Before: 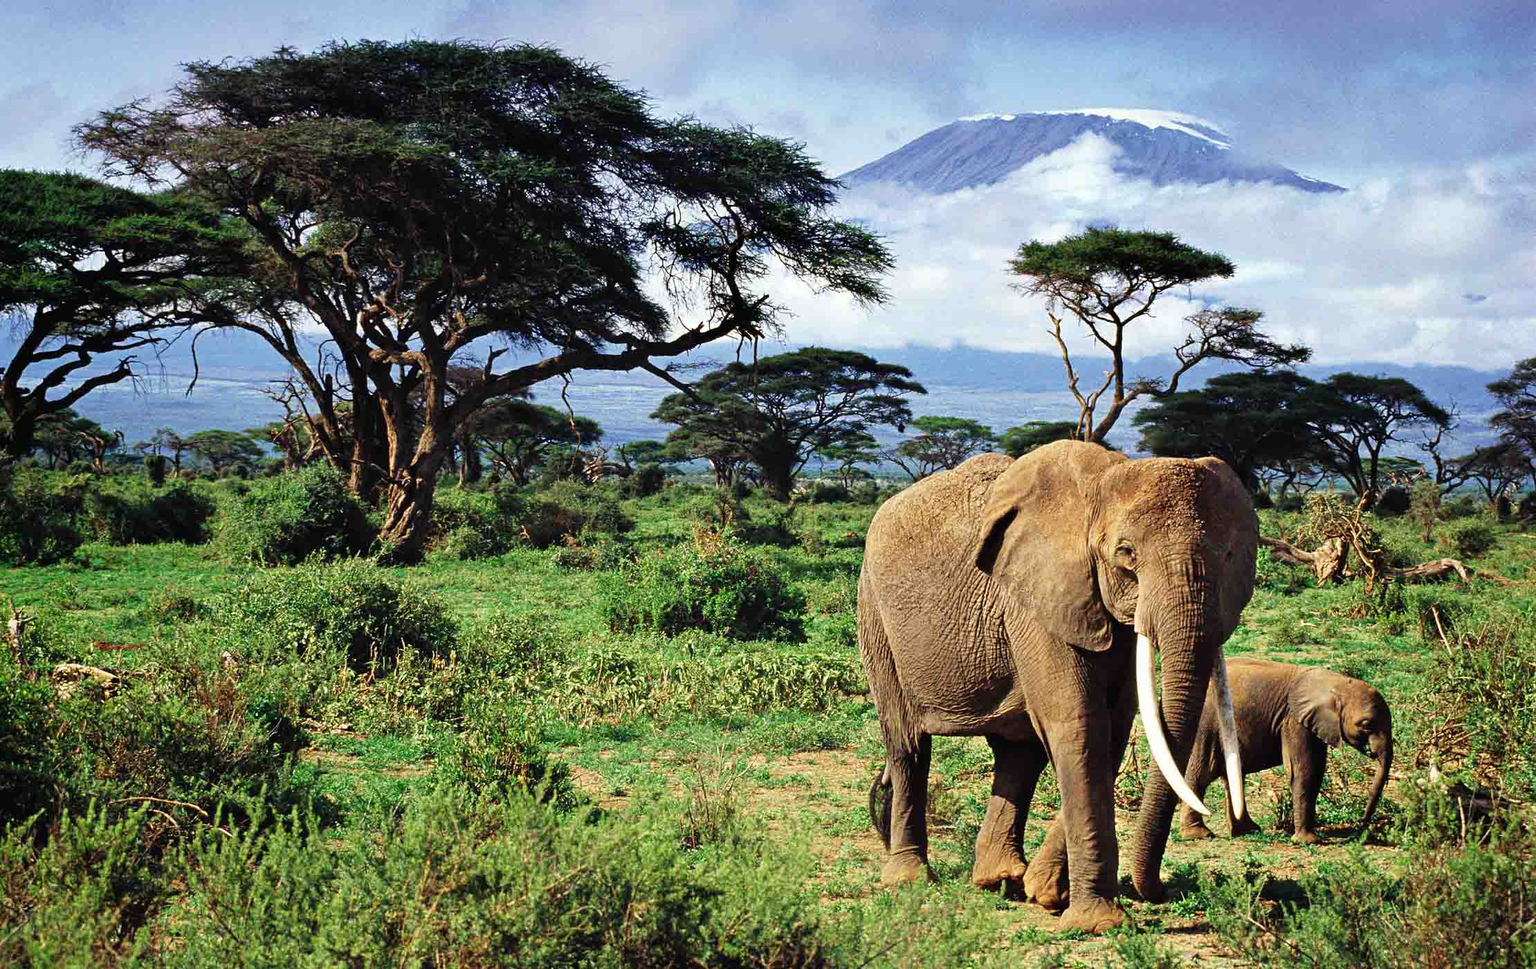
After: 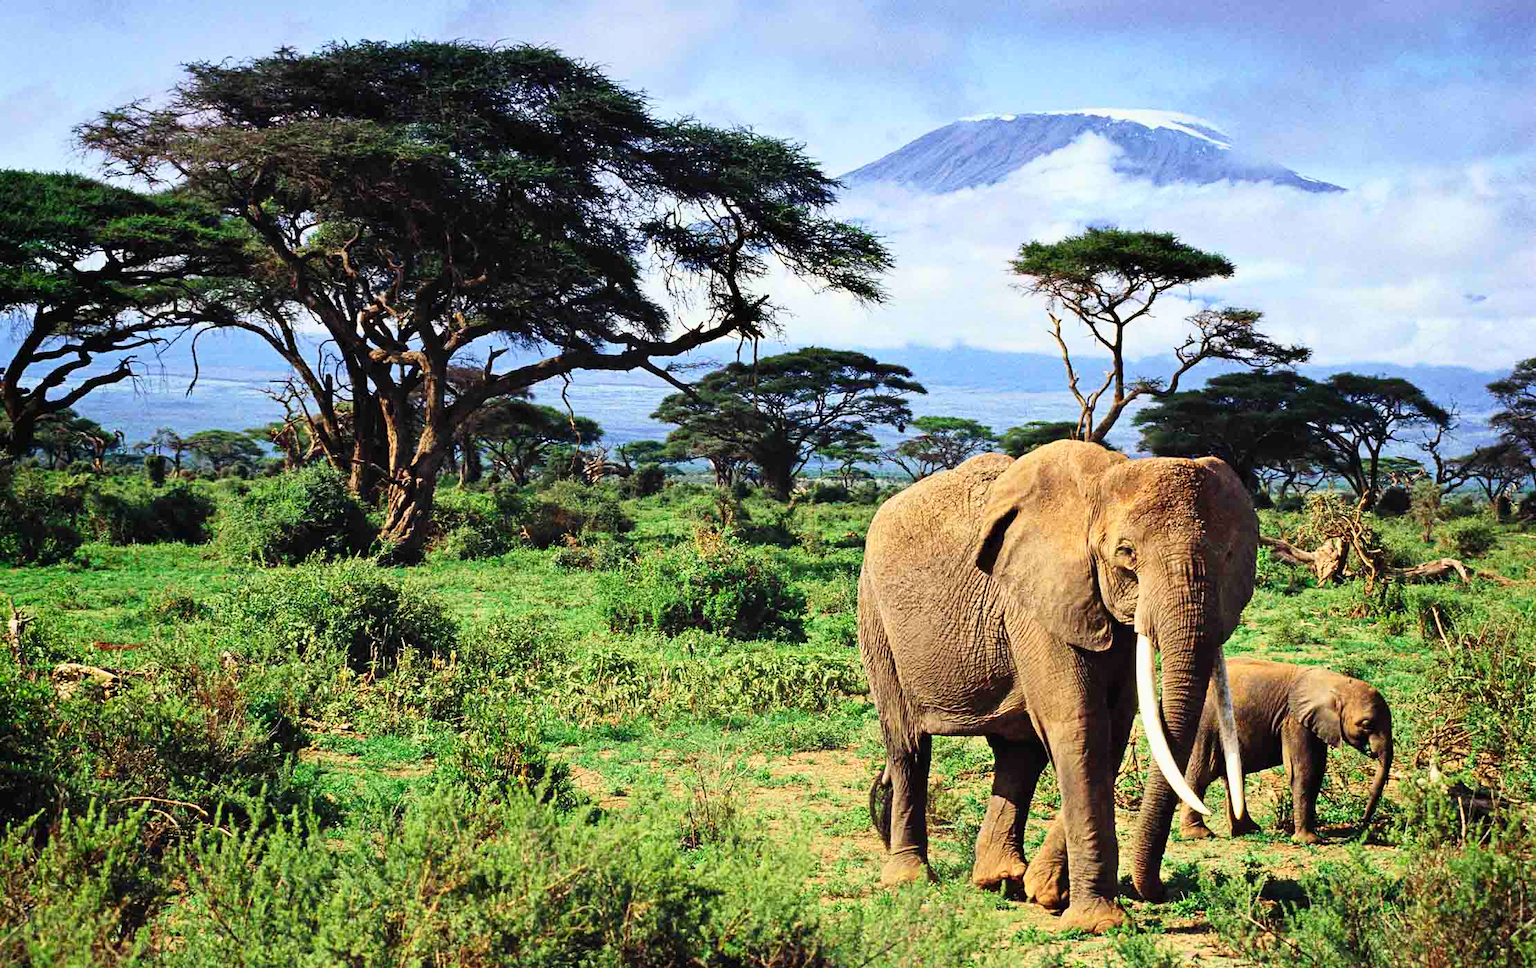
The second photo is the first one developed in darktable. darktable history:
tone equalizer: on, module defaults
exposure: black level correction 0.001, exposure -0.122 EV, compensate exposure bias true, compensate highlight preservation false
contrast brightness saturation: contrast 0.2, brightness 0.162, saturation 0.225
